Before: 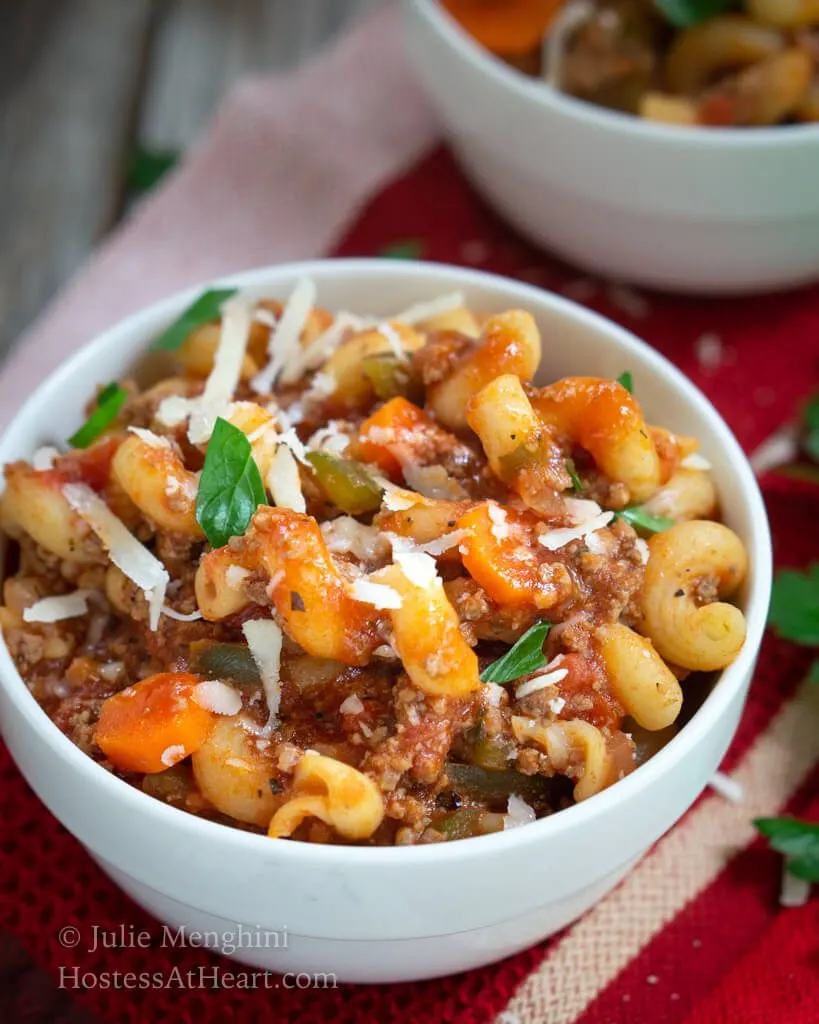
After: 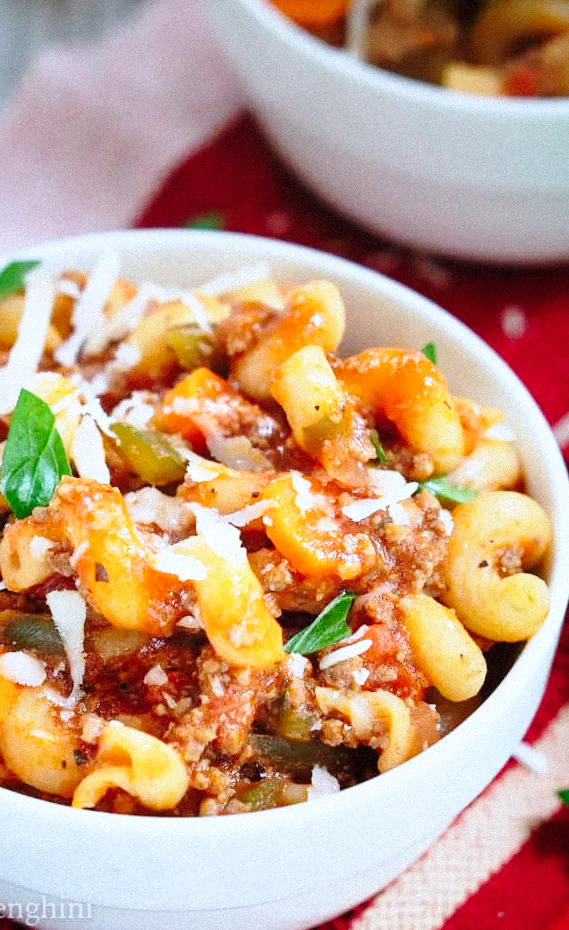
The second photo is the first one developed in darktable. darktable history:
grain: mid-tones bias 0%
color correction: highlights a* -0.772, highlights b* -8.92
base curve: curves: ch0 [(0, 0) (0.028, 0.03) (0.121, 0.232) (0.46, 0.748) (0.859, 0.968) (1, 1)], preserve colors none
crop and rotate: left 24.034%, top 2.838%, right 6.406%, bottom 6.299%
